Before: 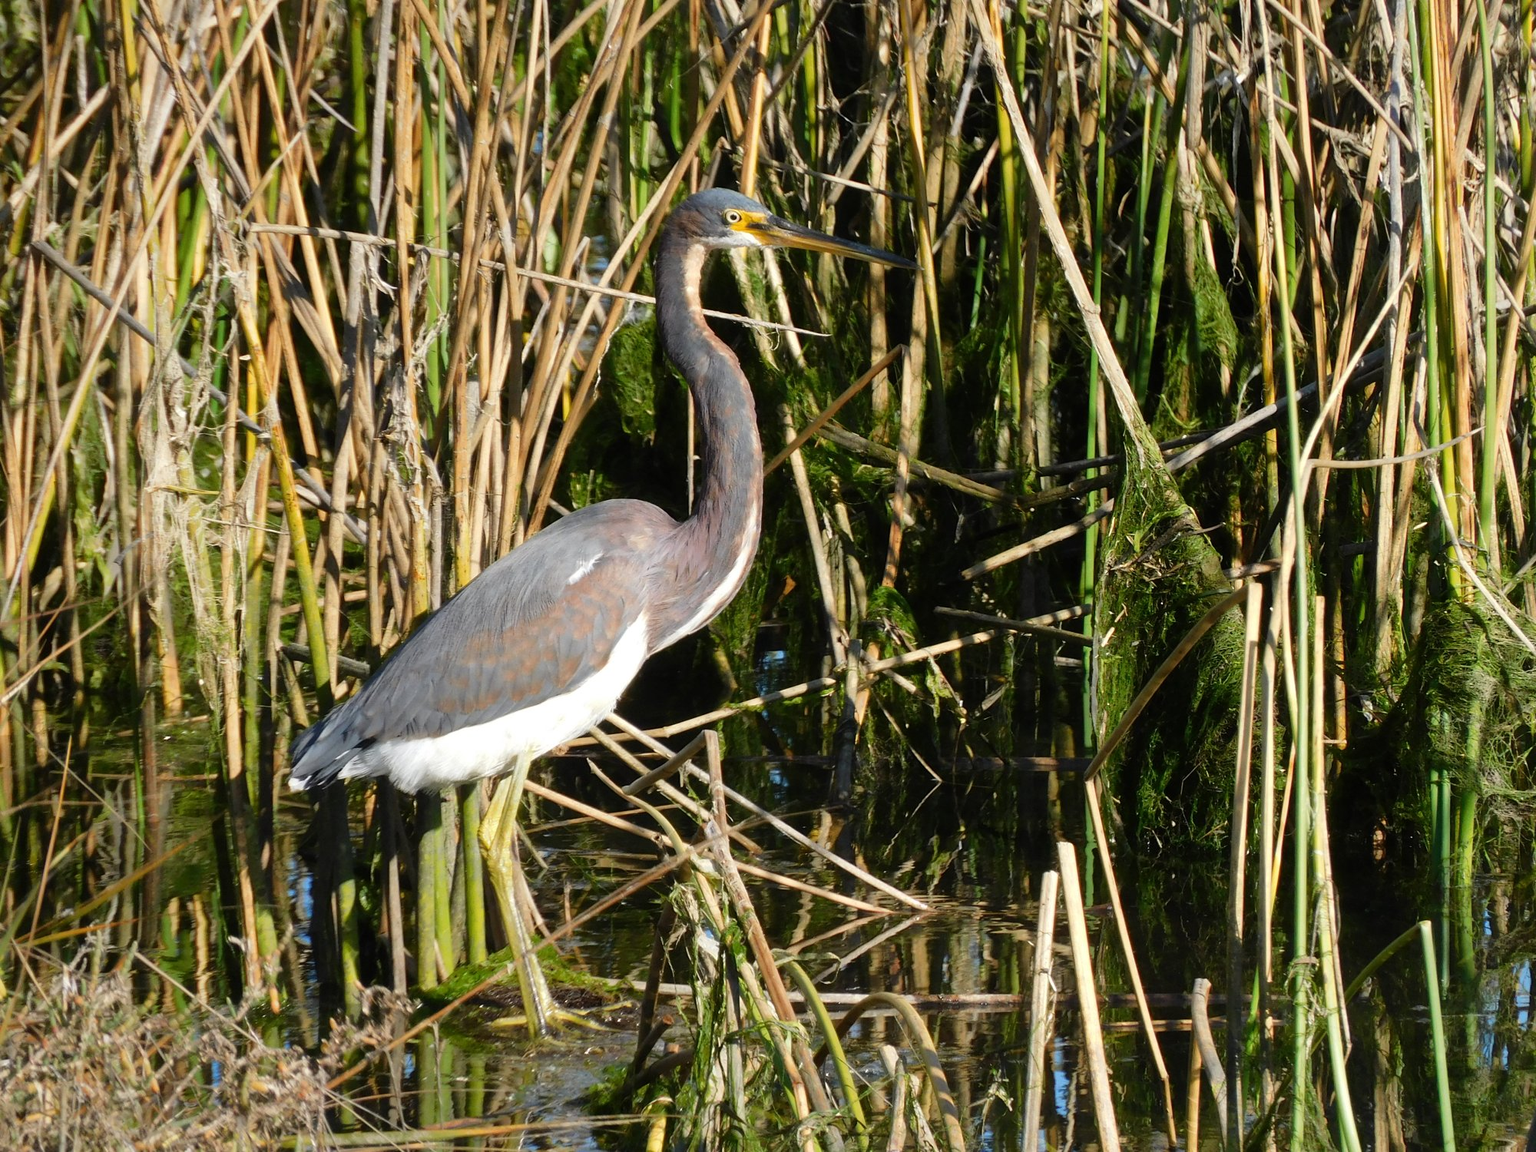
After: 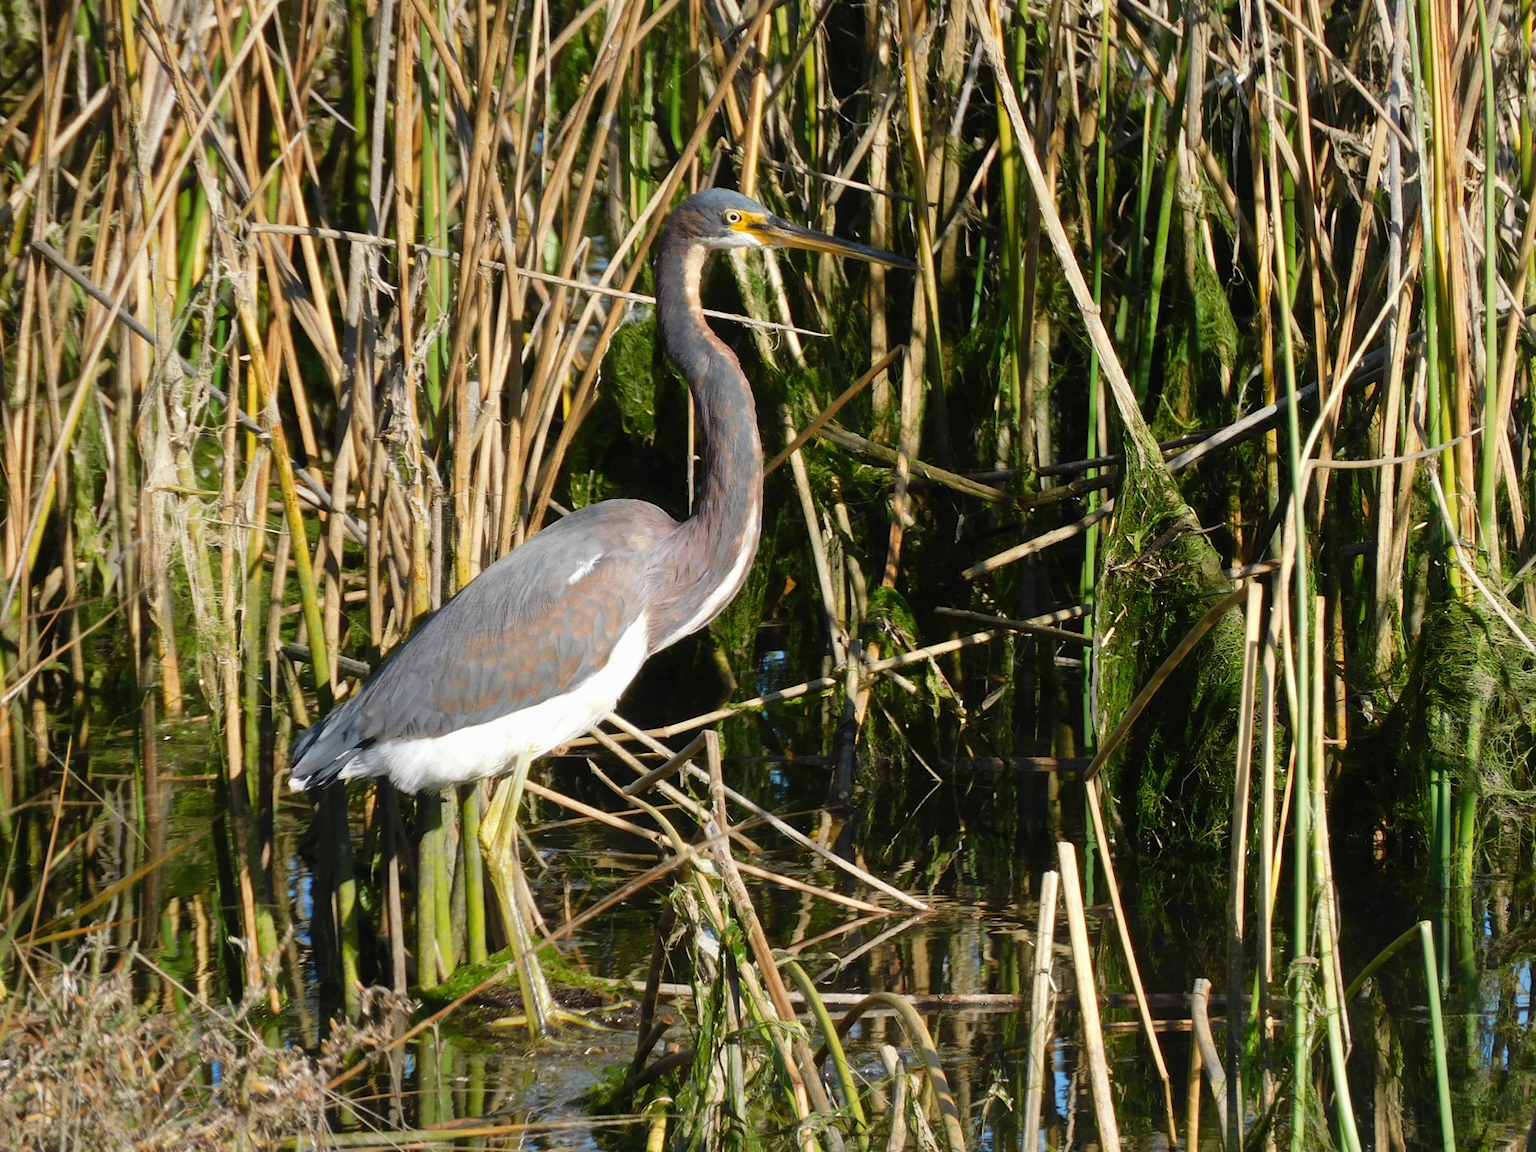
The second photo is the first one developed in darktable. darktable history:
local contrast: mode bilateral grid, contrast 99, coarseness 100, detail 90%, midtone range 0.2
